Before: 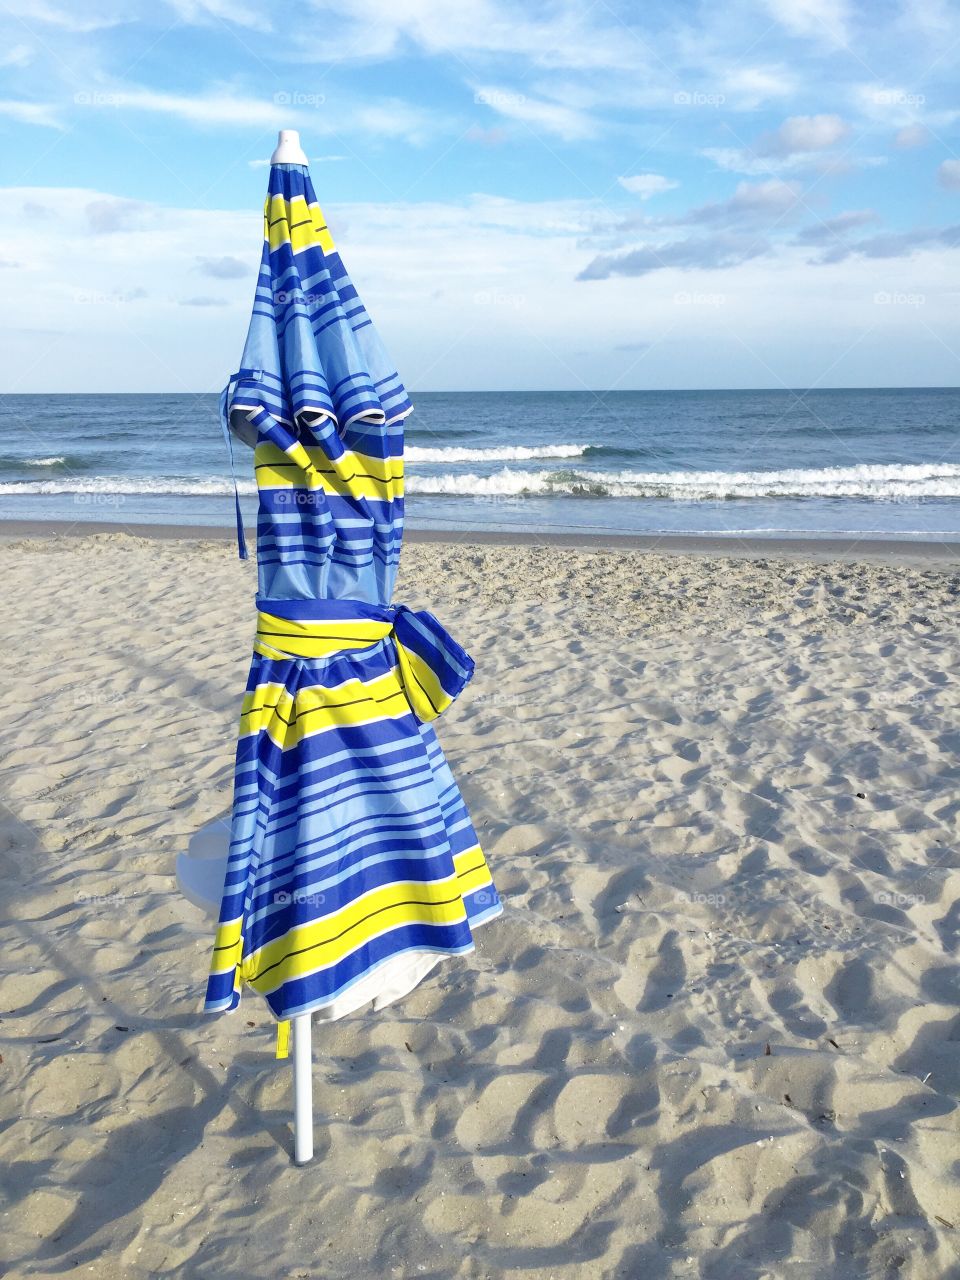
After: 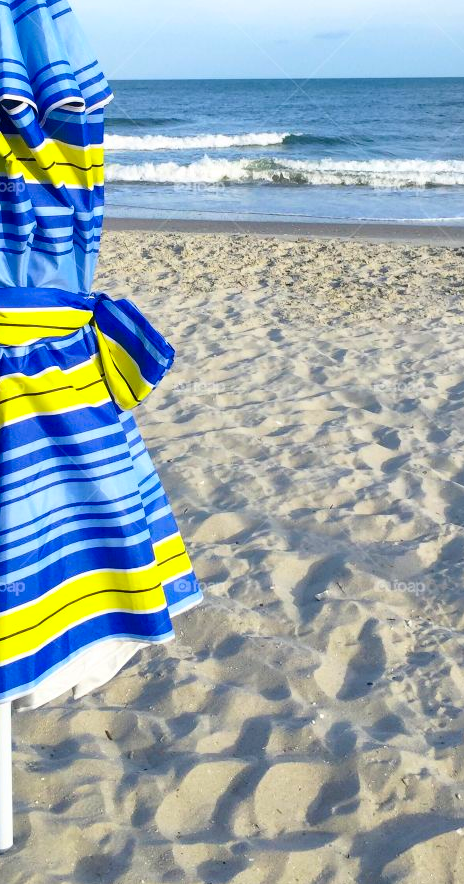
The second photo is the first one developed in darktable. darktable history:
crop: left 31.307%, top 24.449%, right 20.351%, bottom 6.478%
contrast brightness saturation: contrast 0.162, saturation 0.325
shadows and highlights: shadows 25.85, highlights -24.84
